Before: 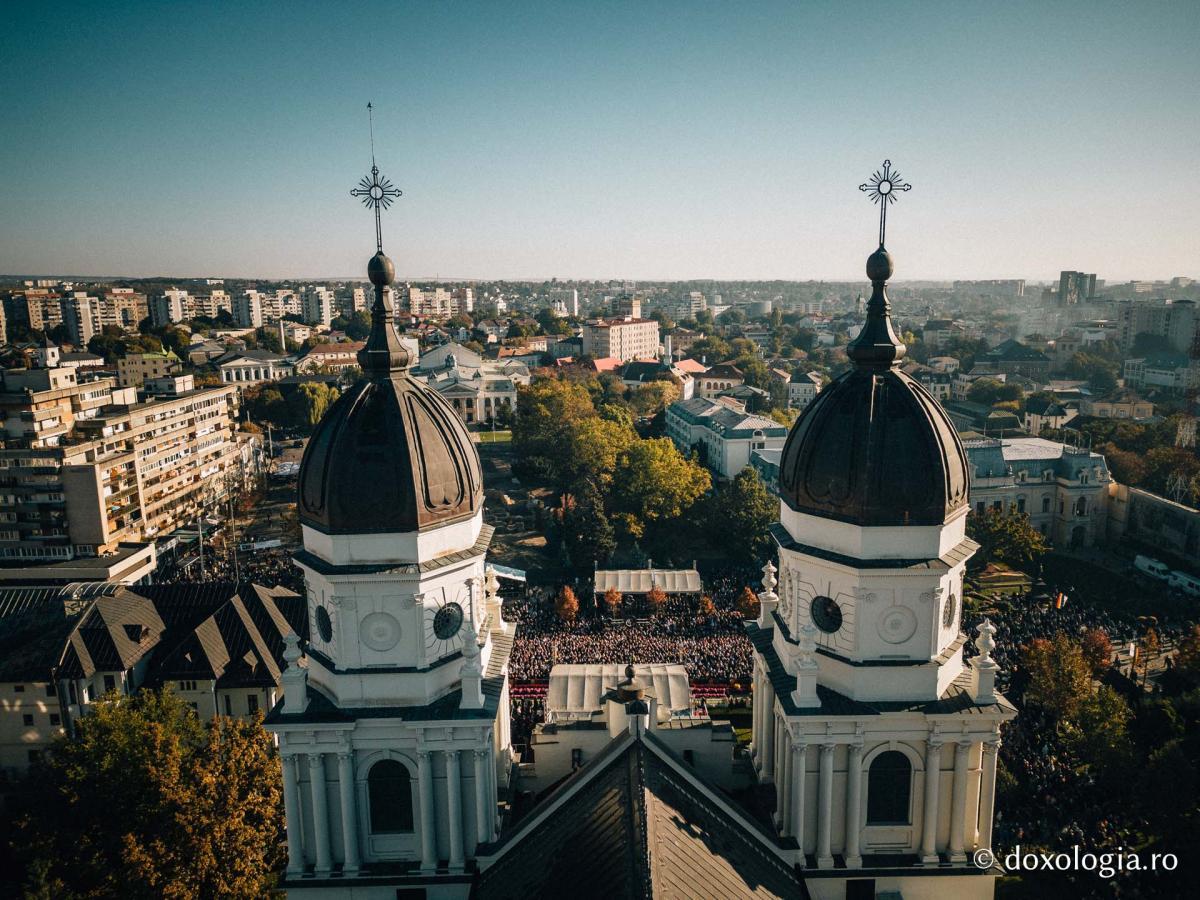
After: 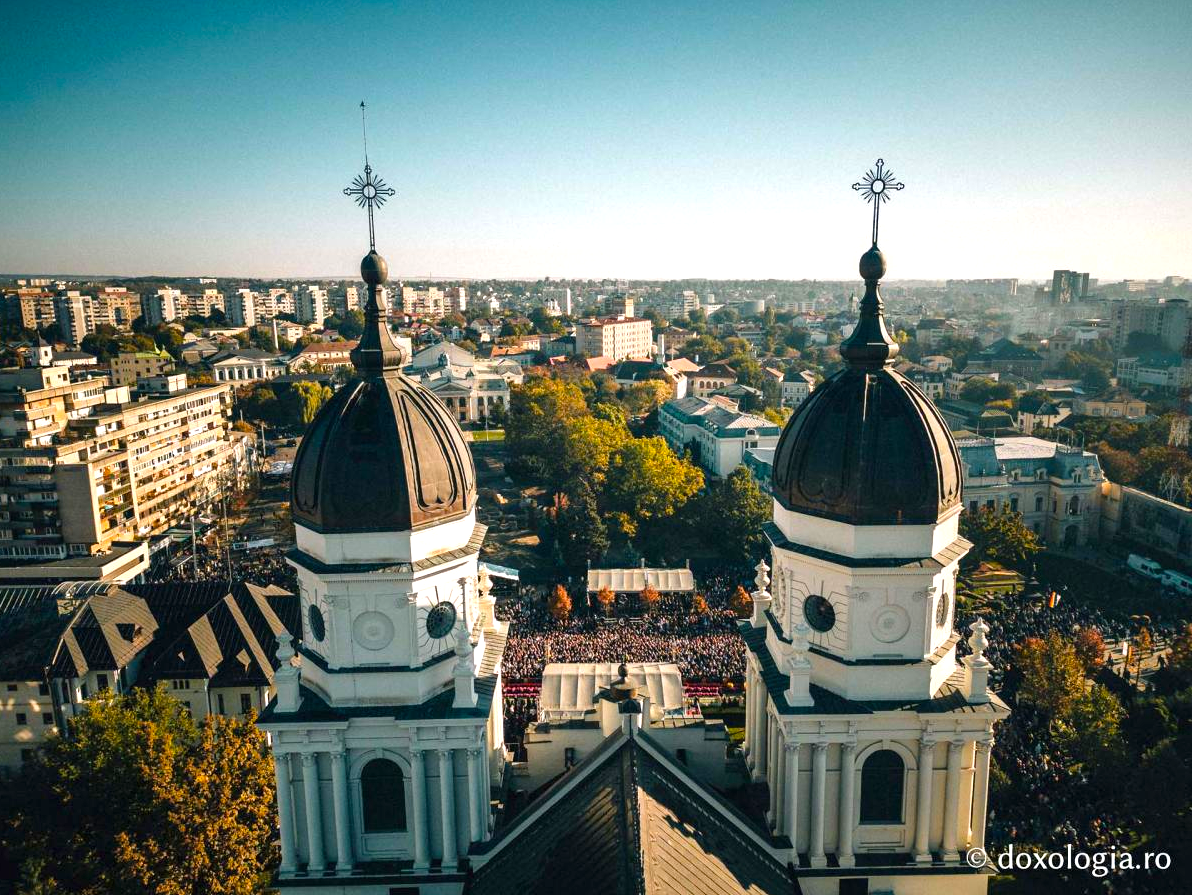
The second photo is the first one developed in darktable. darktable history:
exposure: exposure 0.6 EV, compensate highlight preservation false
crop and rotate: left 0.614%, top 0.179%, bottom 0.309%
tone curve: color space Lab, linked channels, preserve colors none
shadows and highlights: shadows 37.27, highlights -28.18, soften with gaussian
color balance rgb: perceptual saturation grading › global saturation 20%, global vibrance 20%
